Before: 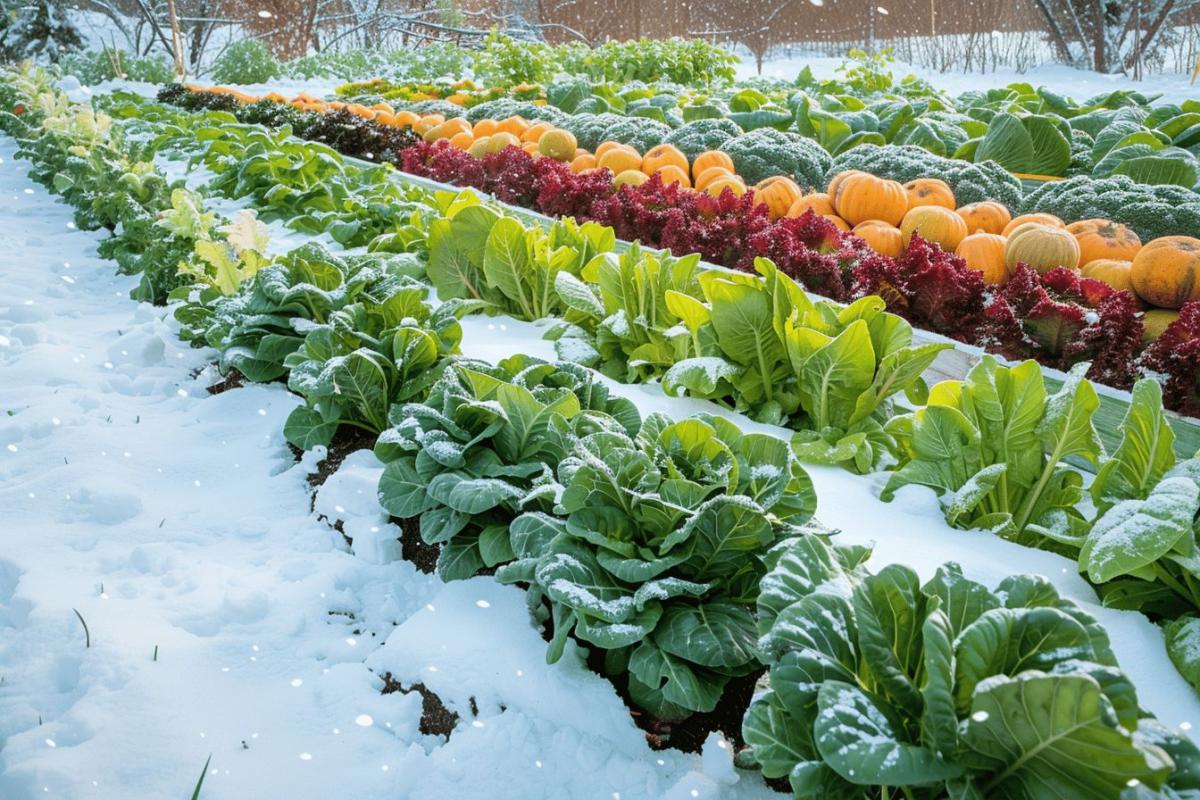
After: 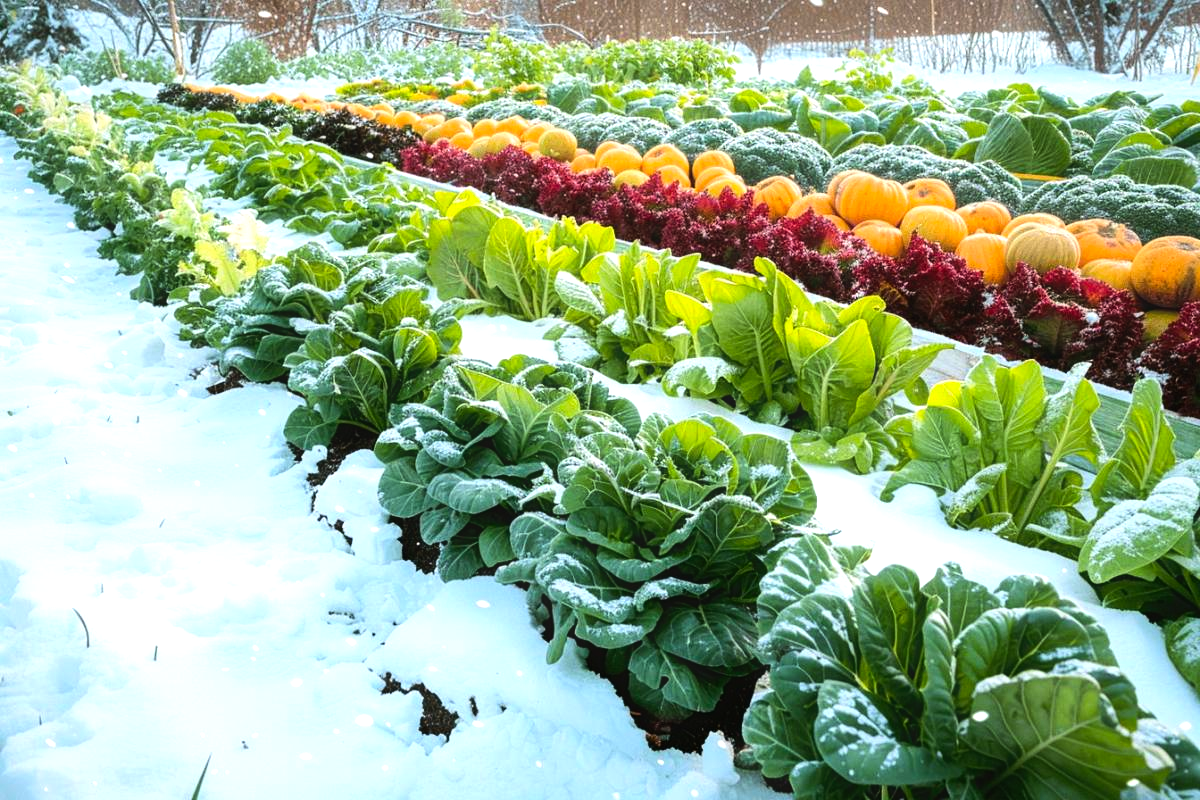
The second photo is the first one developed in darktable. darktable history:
contrast brightness saturation: contrast 0.037, saturation 0.15
contrast equalizer: octaves 7, y [[0.5, 0.486, 0.447, 0.446, 0.489, 0.5], [0.5 ×6], [0.5 ×6], [0 ×6], [0 ×6]]
tone equalizer: -8 EV -0.74 EV, -7 EV -0.734 EV, -6 EV -0.619 EV, -5 EV -0.385 EV, -3 EV 0.39 EV, -2 EV 0.6 EV, -1 EV 0.691 EV, +0 EV 0.743 EV, edges refinement/feathering 500, mask exposure compensation -1.57 EV, preserve details no
